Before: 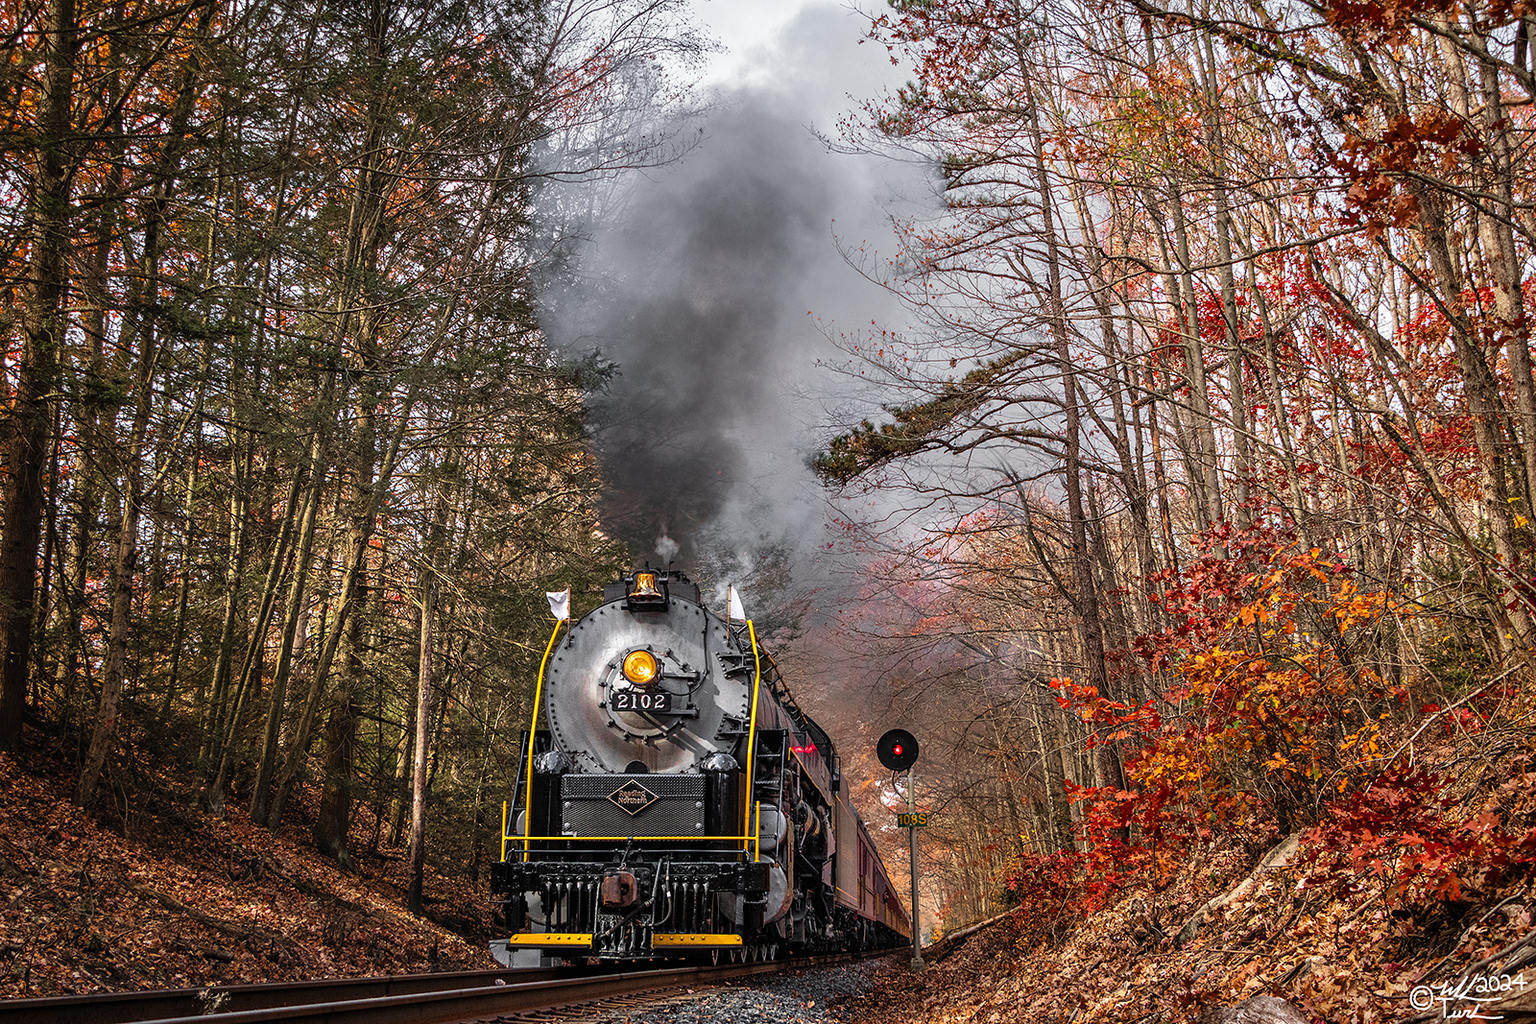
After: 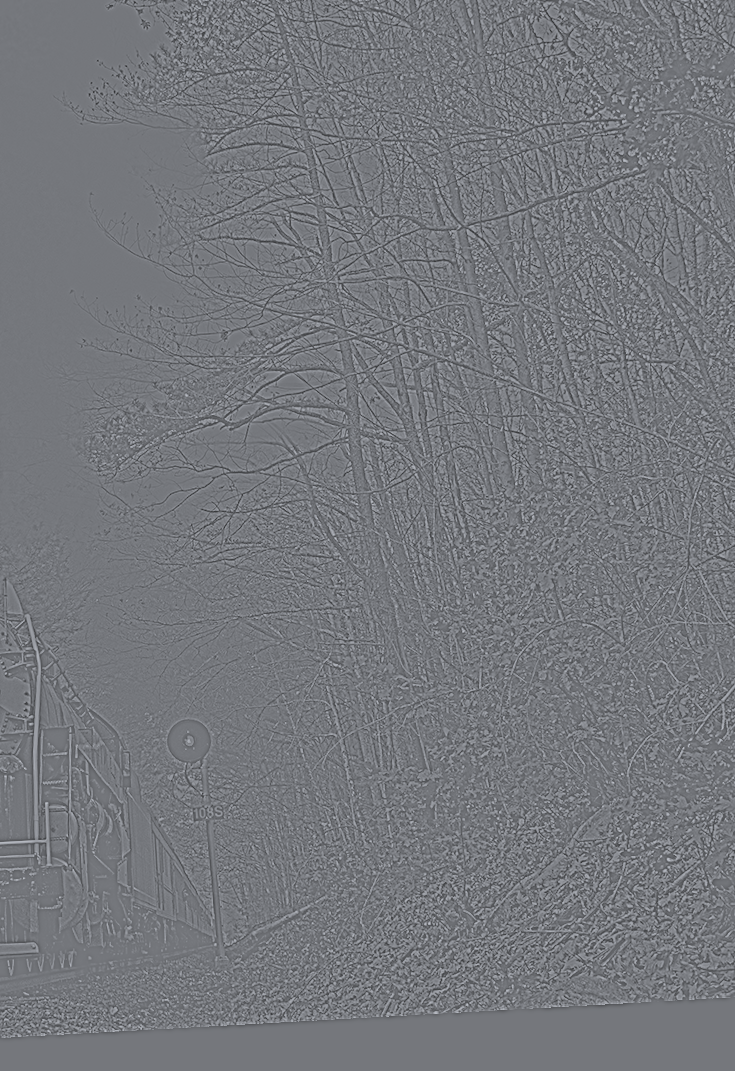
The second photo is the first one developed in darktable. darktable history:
local contrast: on, module defaults
crop: left 47.628%, top 6.643%, right 7.874%
color balance rgb: perceptual saturation grading › global saturation -1%
rotate and perspective: rotation -3.18°, automatic cropping off
highpass: sharpness 9.84%, contrast boost 9.94%
exposure: compensate highlight preservation false
color correction: highlights a* -0.137, highlights b* -5.91, shadows a* -0.137, shadows b* -0.137
